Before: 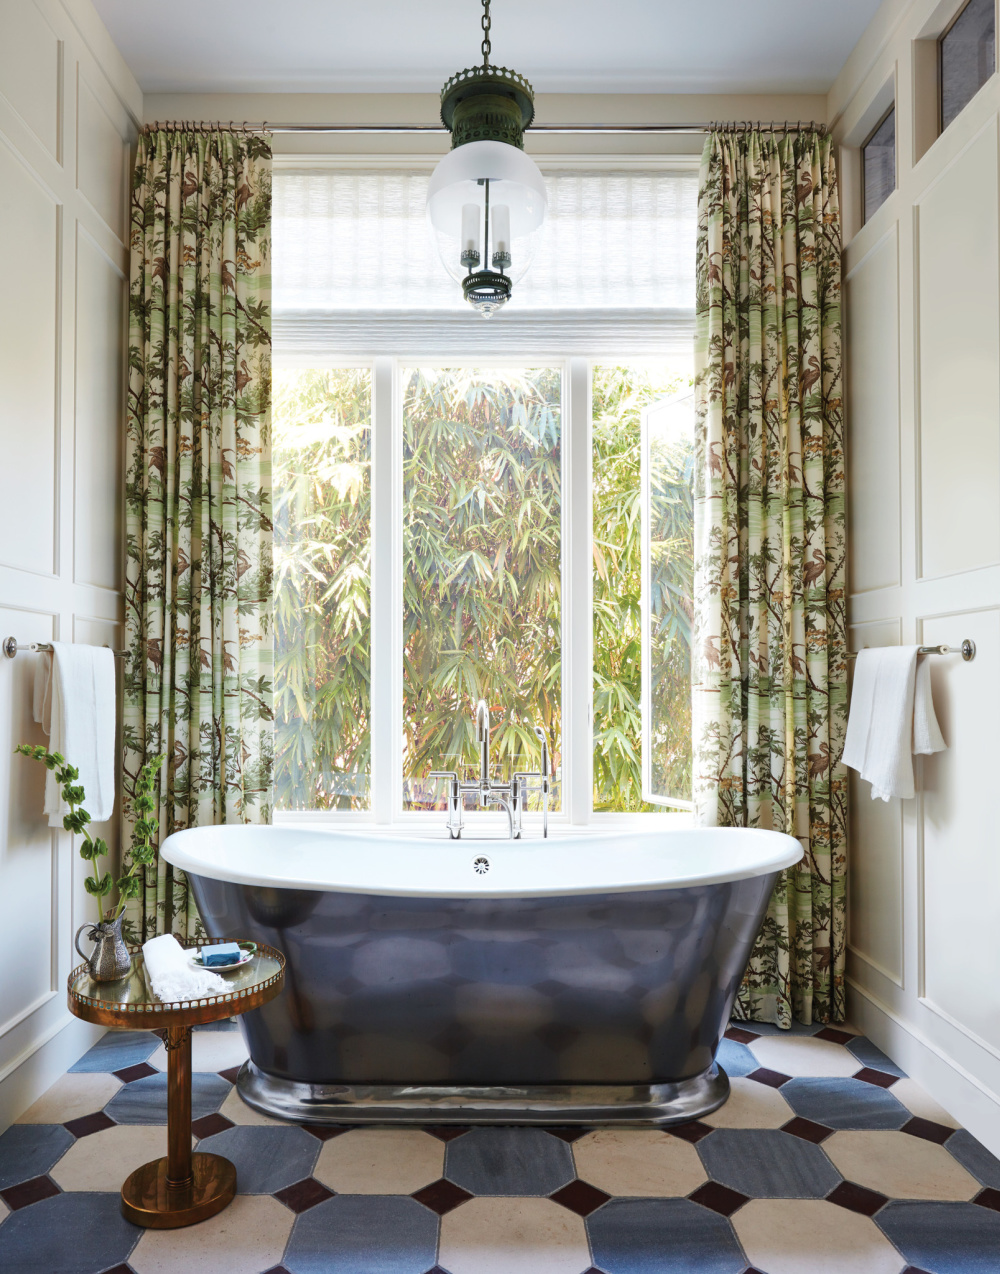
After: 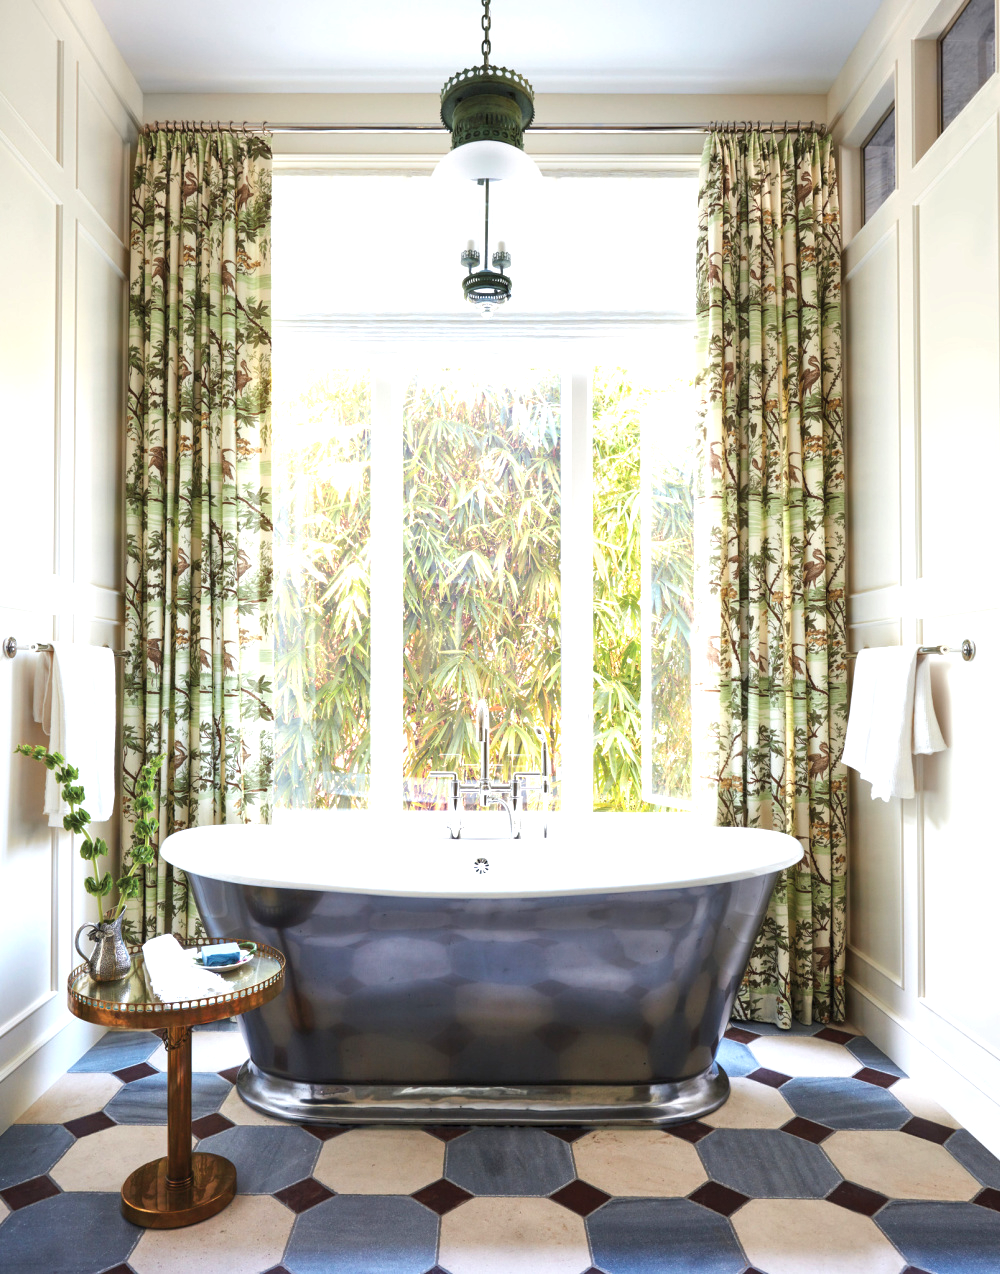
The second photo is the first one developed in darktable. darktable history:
exposure: black level correction 0, exposure 0.697 EV, compensate highlight preservation false
local contrast: highlights 101%, shadows 99%, detail 119%, midtone range 0.2
